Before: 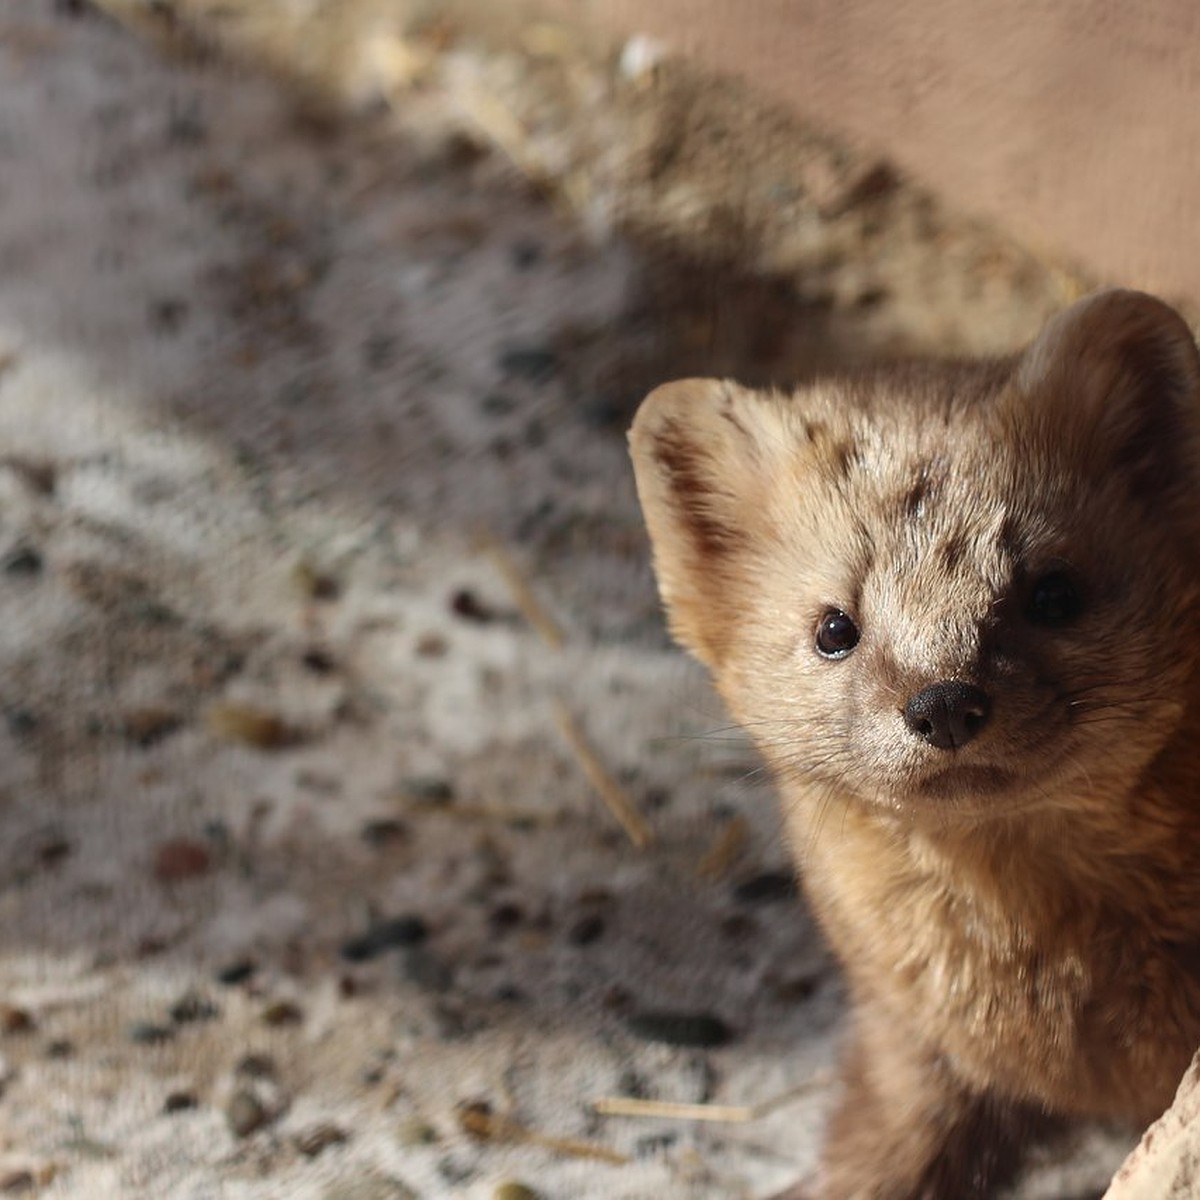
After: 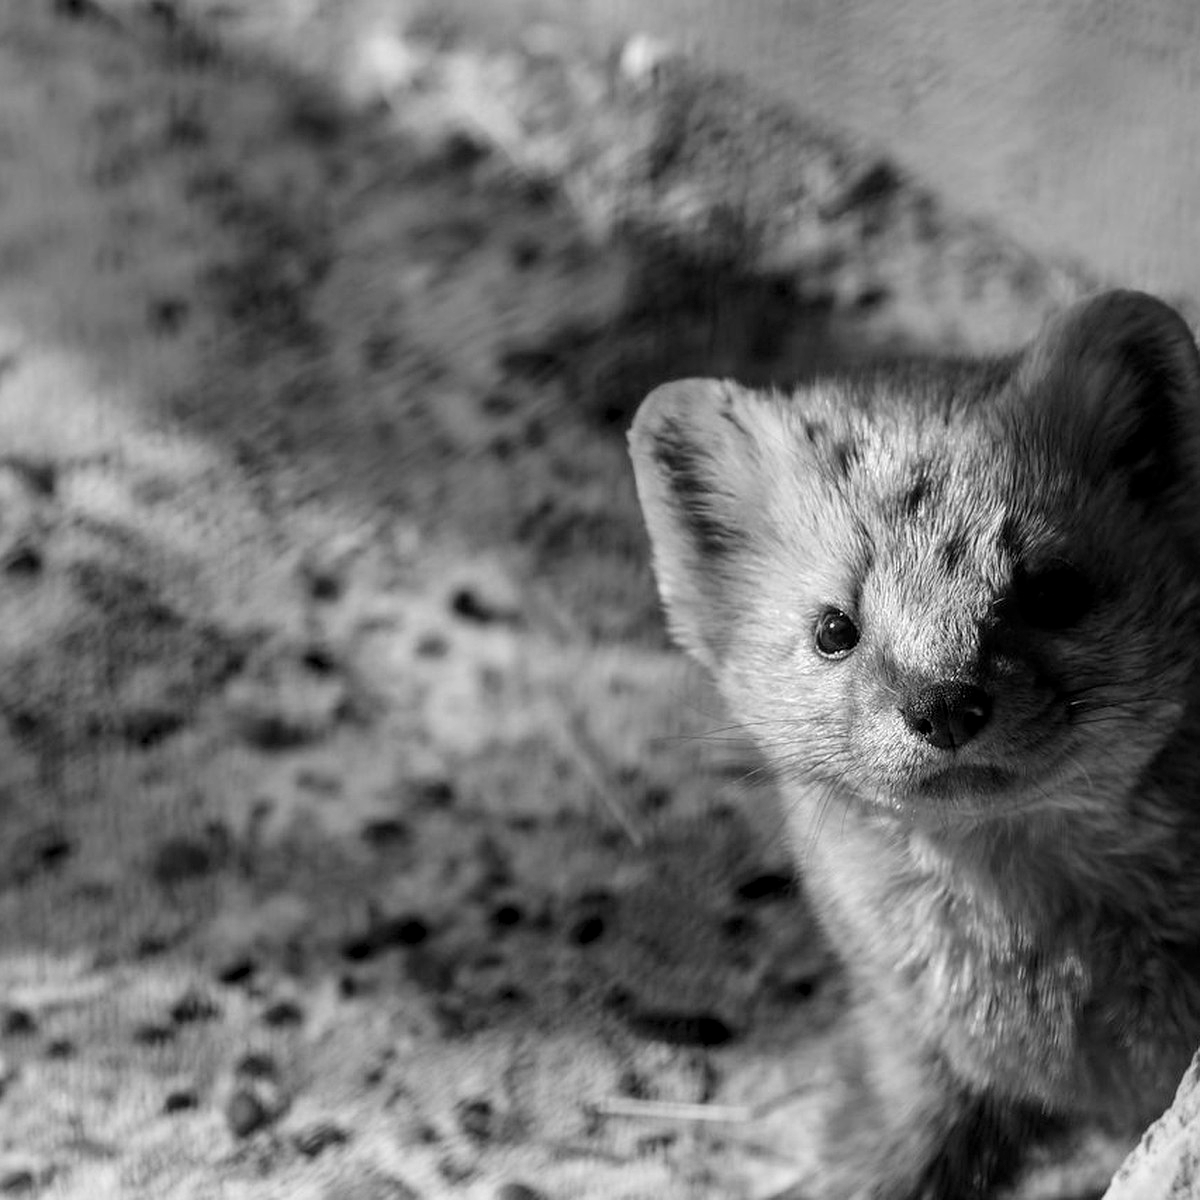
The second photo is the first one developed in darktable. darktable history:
filmic rgb: middle gray luminance 18.42%, black relative exposure -11.45 EV, white relative exposure 2.55 EV, threshold 6 EV, target black luminance 0%, hardness 8.41, latitude 99%, contrast 1.084, shadows ↔ highlights balance 0.505%, add noise in highlights 0, preserve chrominance max RGB, color science v3 (2019), use custom middle-gray values true, iterations of high-quality reconstruction 0, contrast in highlights soft, enable highlight reconstruction true
monochrome: on, module defaults
local contrast: detail 130%
